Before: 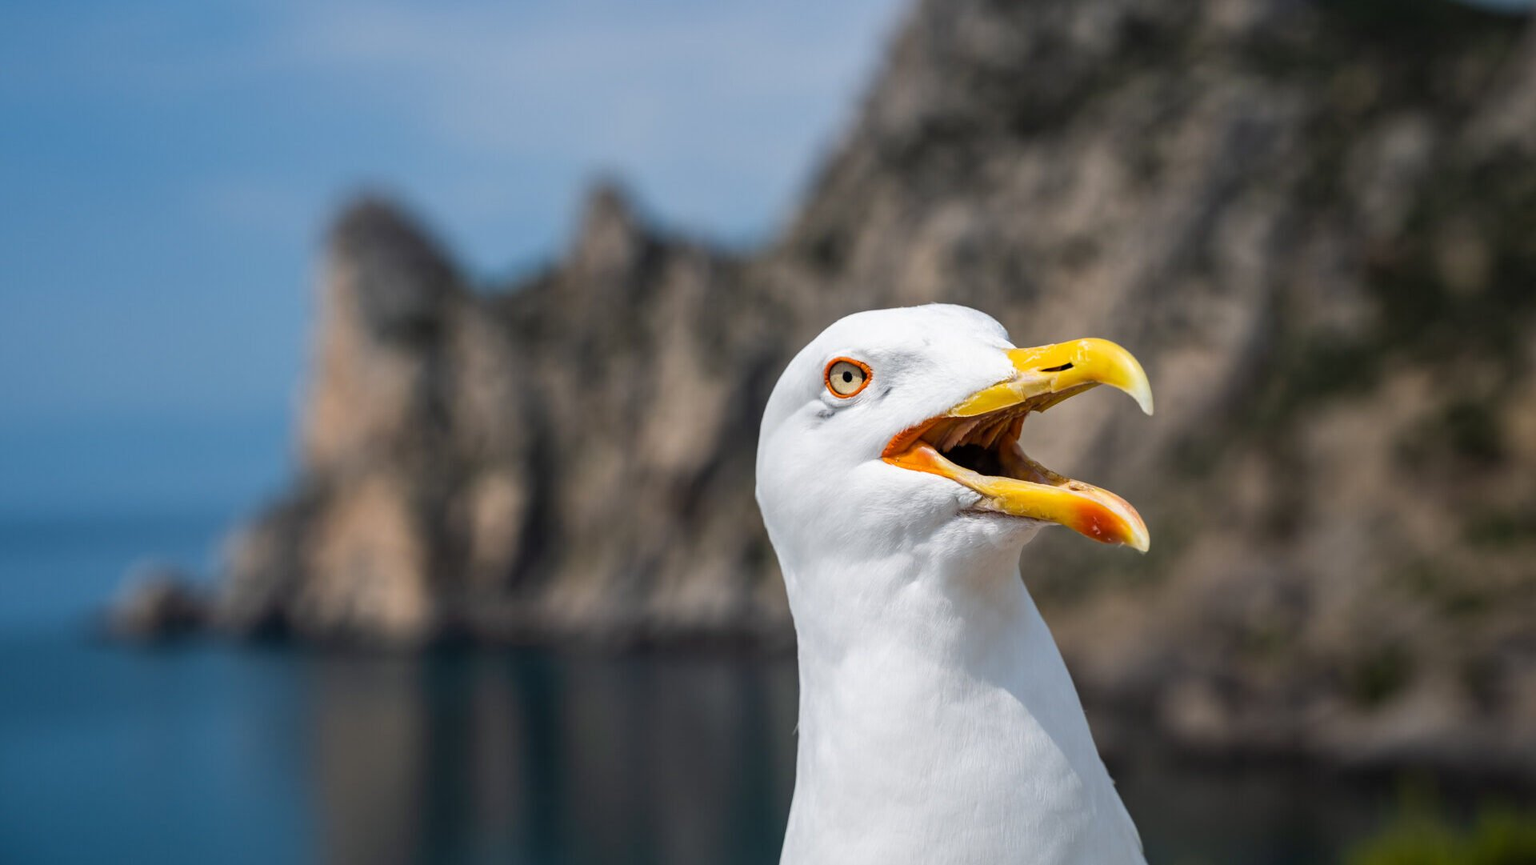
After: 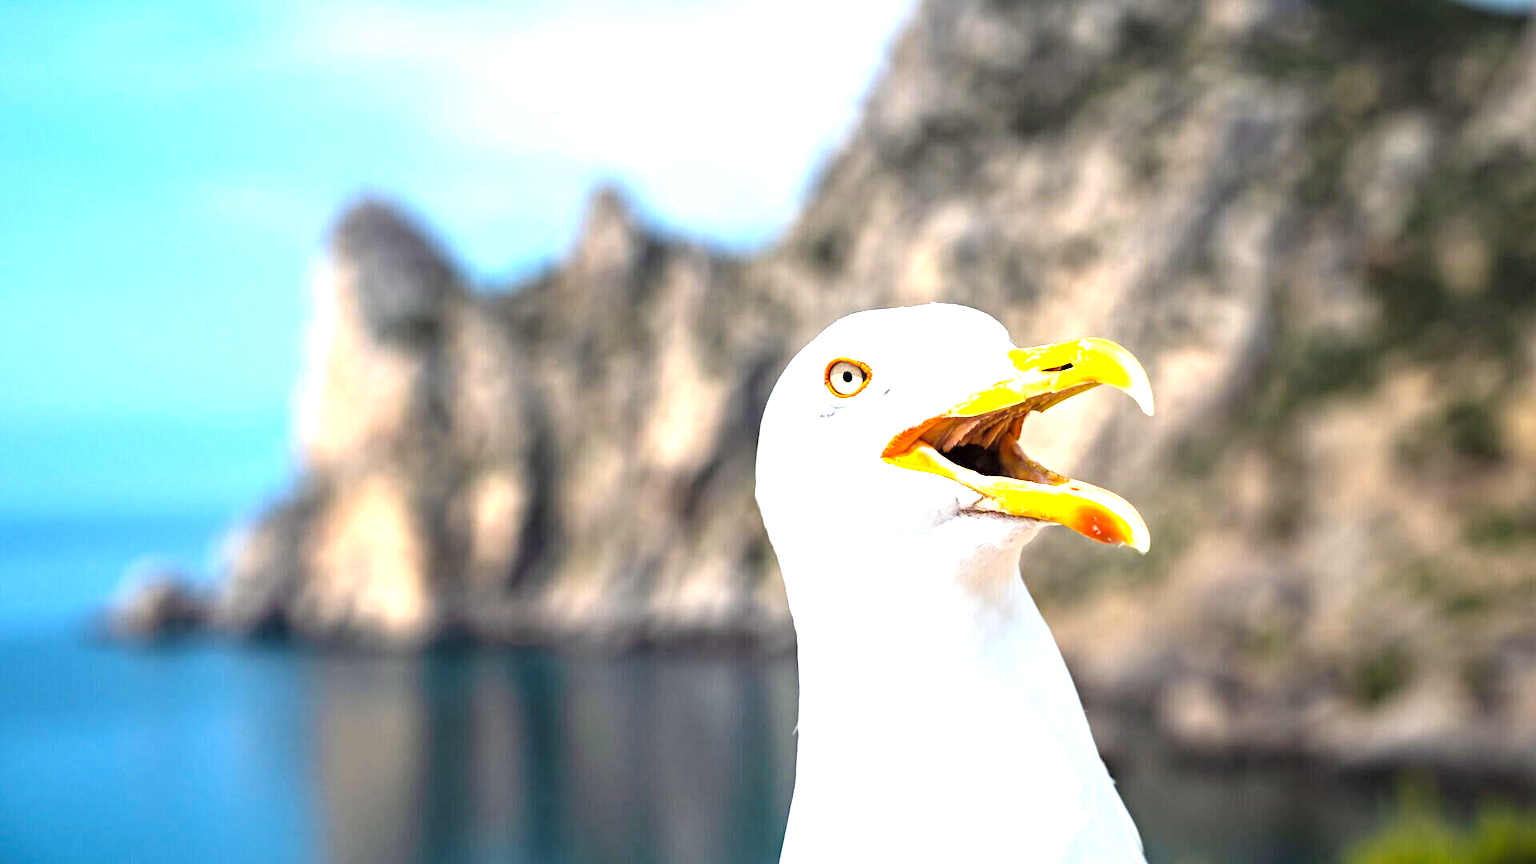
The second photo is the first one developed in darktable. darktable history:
exposure: black level correction 0, exposure 1.744 EV, compensate highlight preservation false
haze removal: compatibility mode true, adaptive false
tone equalizer: -8 EV -0.454 EV, -7 EV -0.37 EV, -6 EV -0.294 EV, -5 EV -0.228 EV, -3 EV 0.248 EV, -2 EV 0.348 EV, -1 EV 0.37 EV, +0 EV 0.402 EV, mask exposure compensation -0.5 EV
